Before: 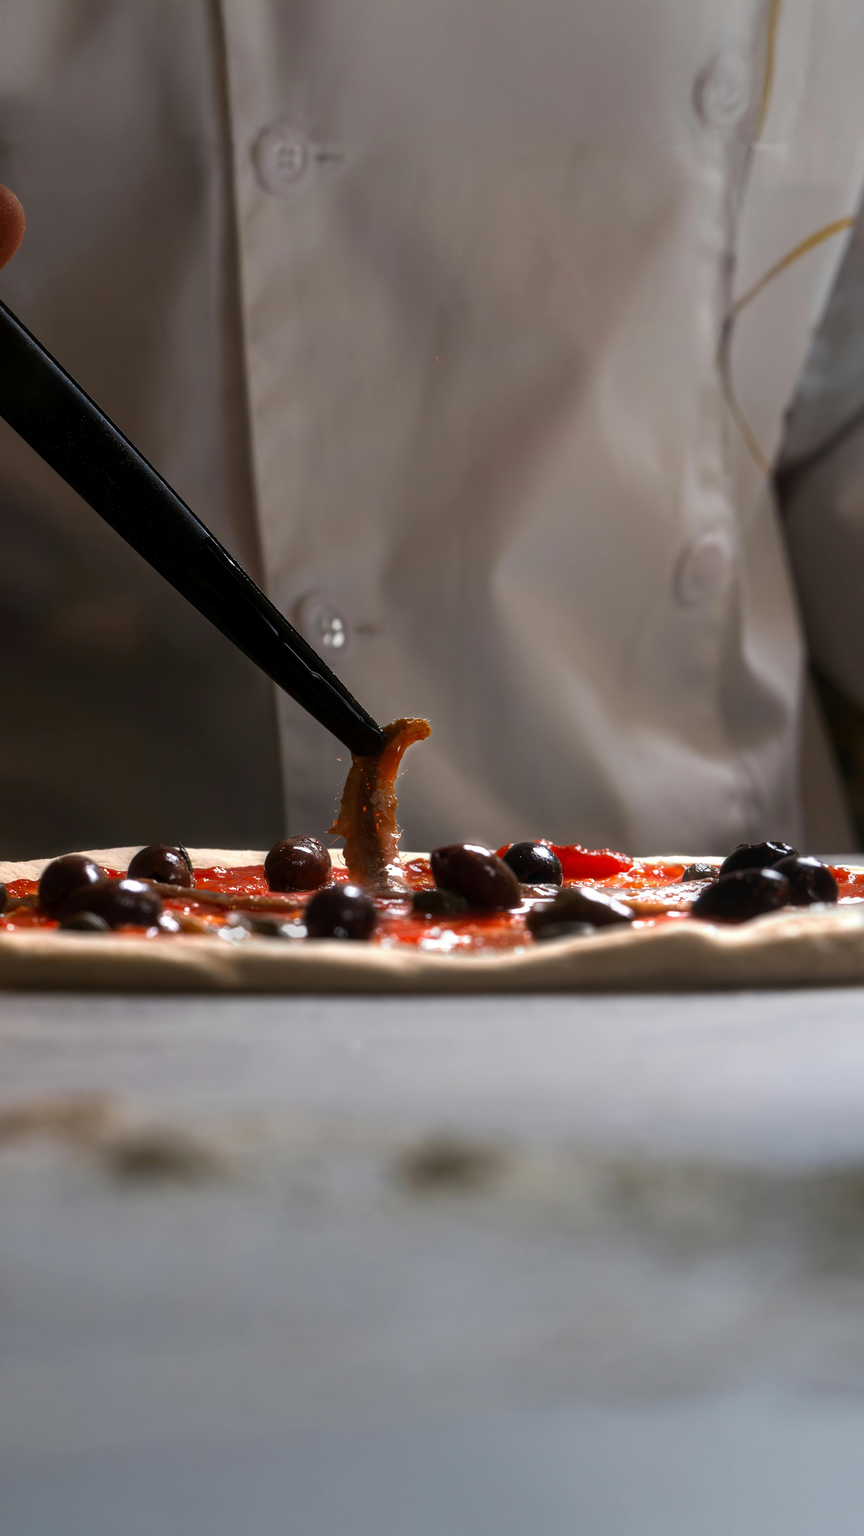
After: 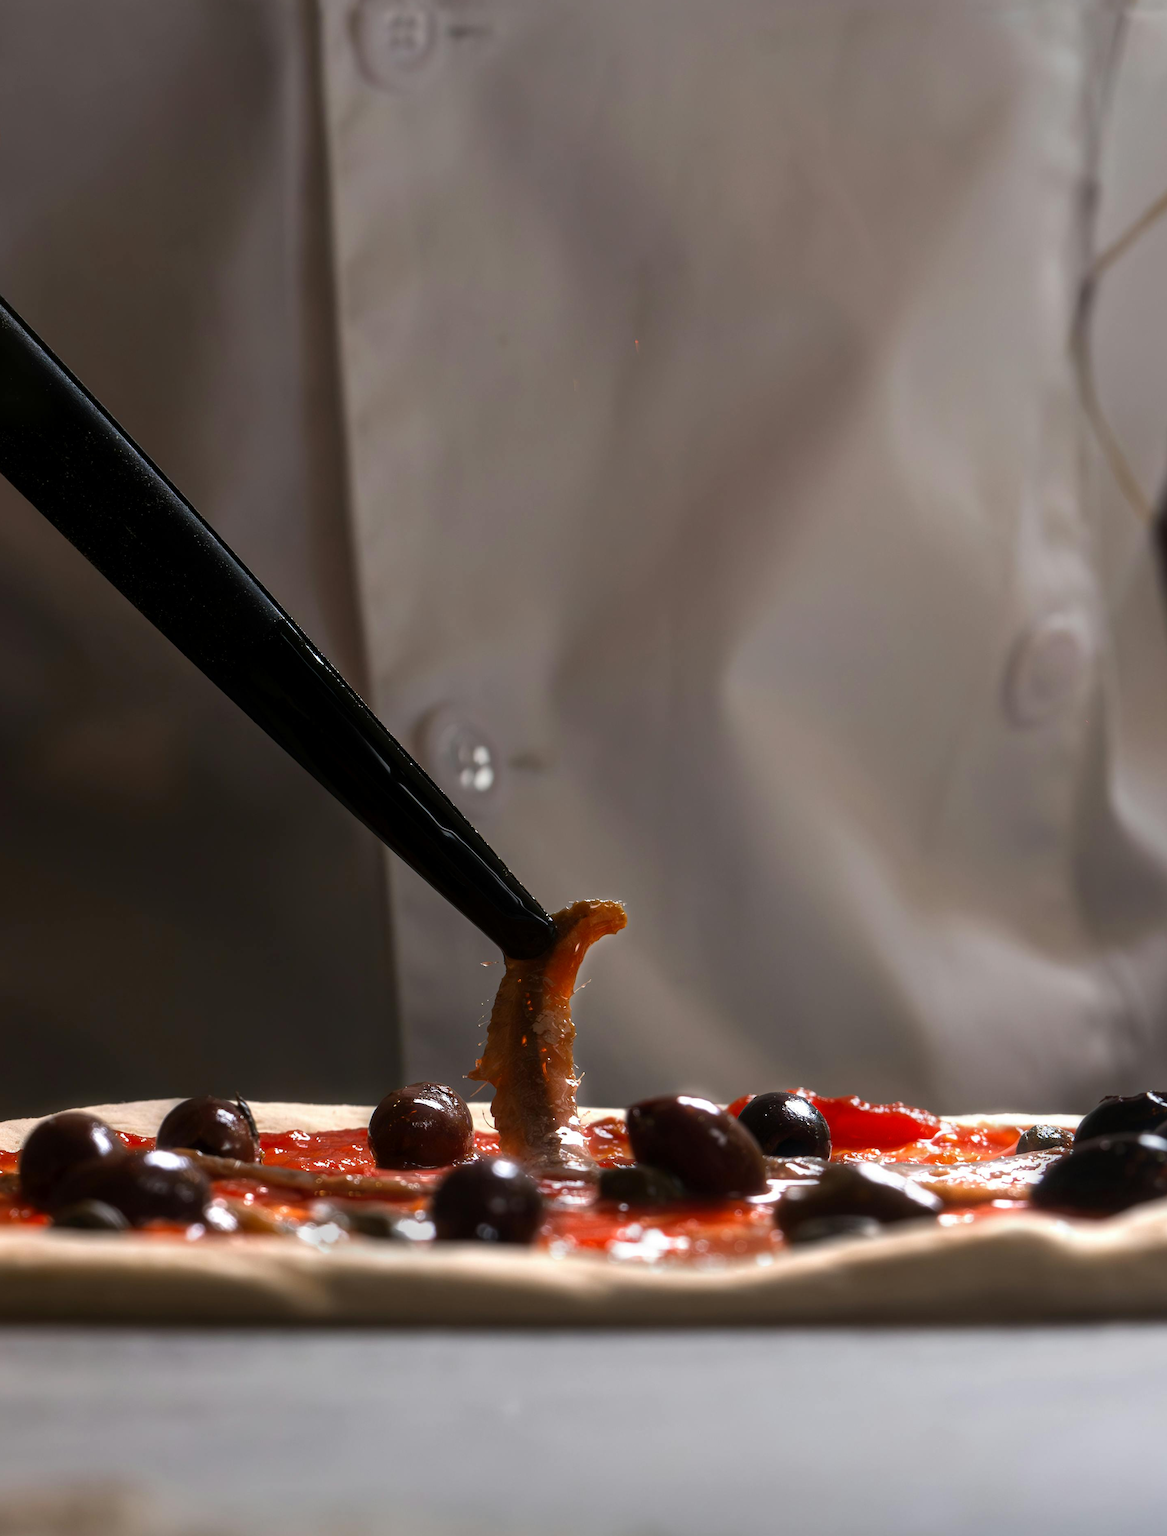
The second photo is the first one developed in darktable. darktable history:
crop: left 3.068%, top 8.942%, right 9.661%, bottom 26.5%
